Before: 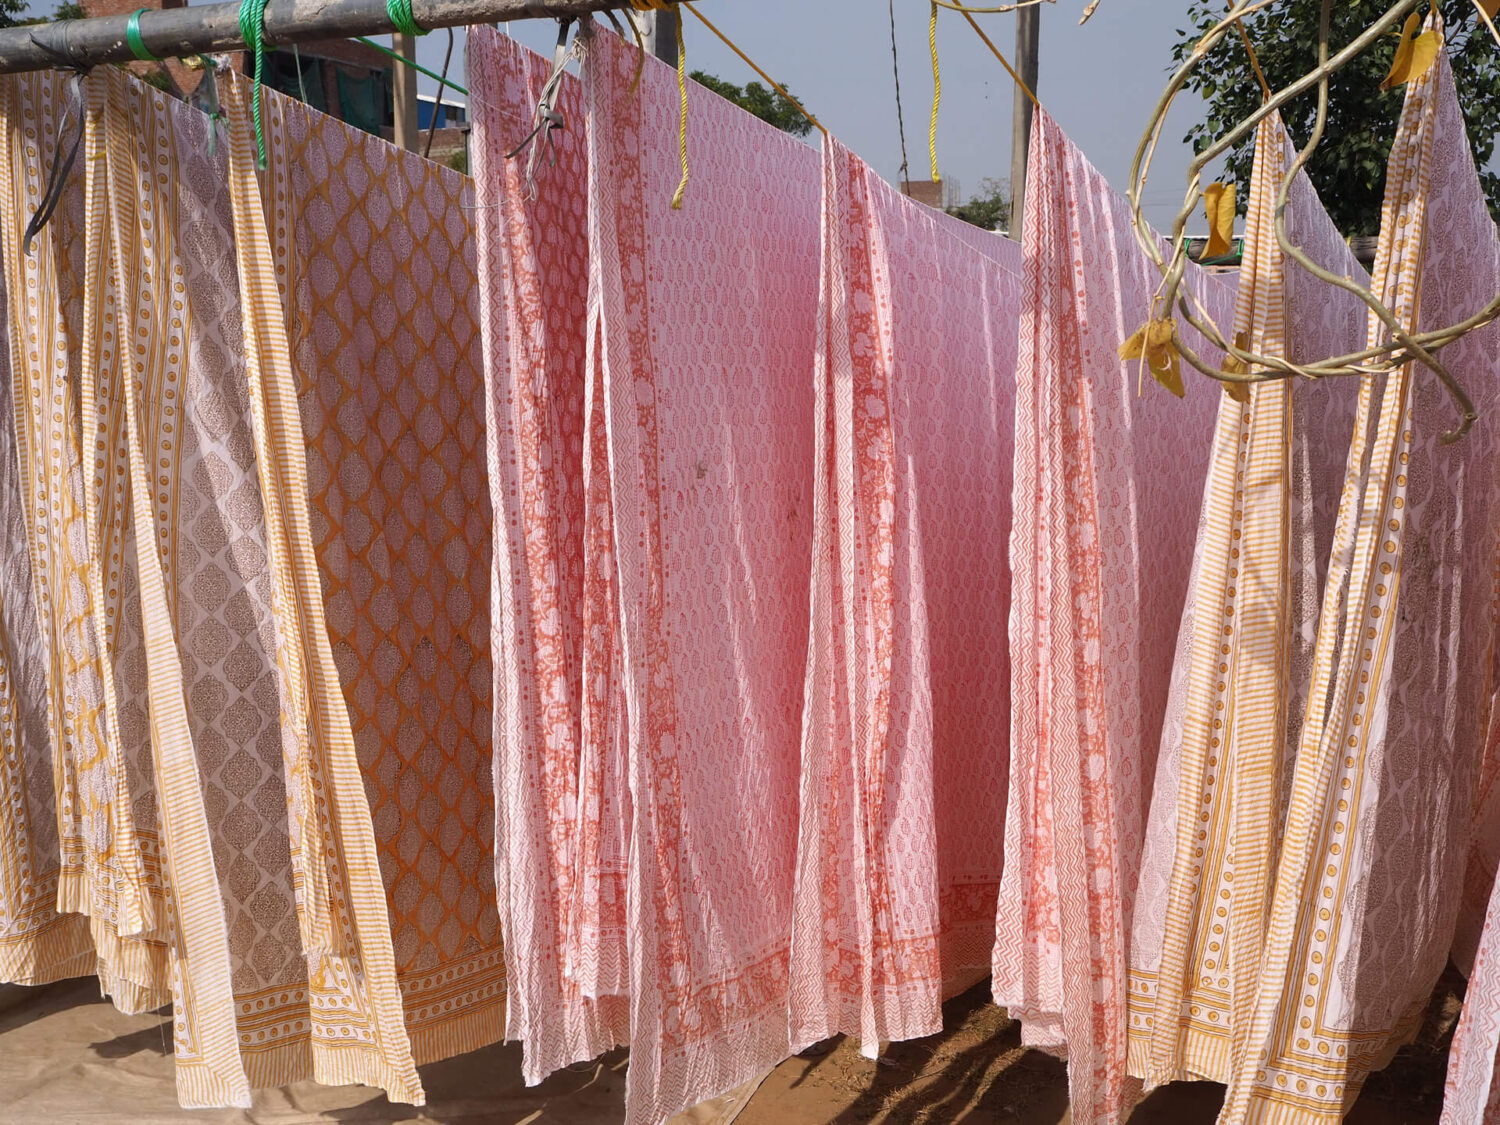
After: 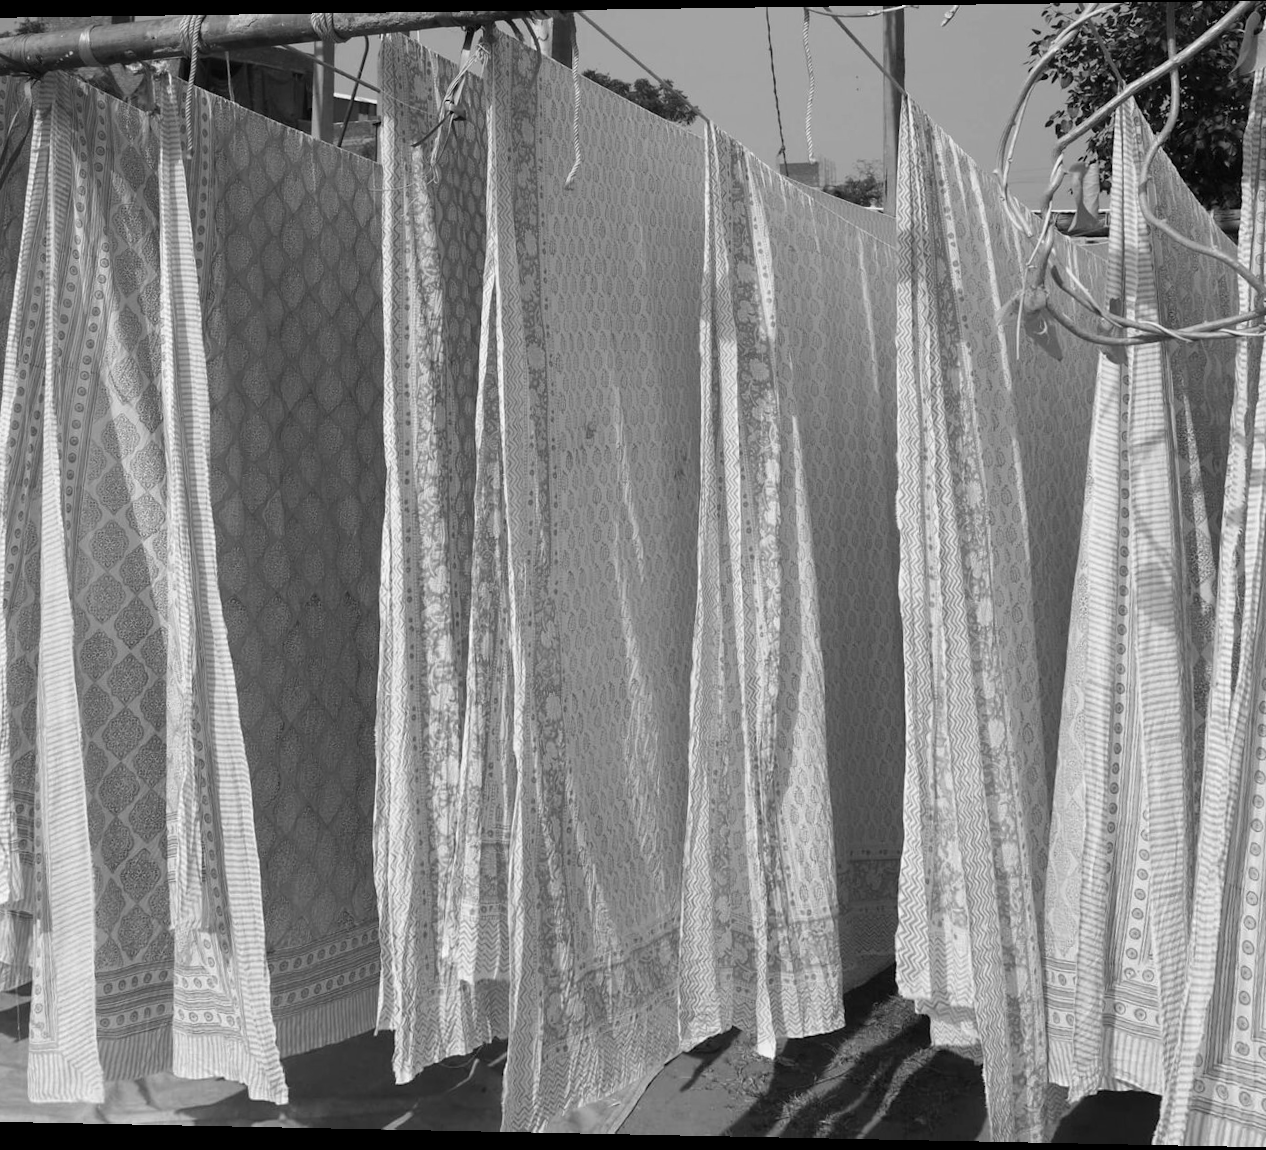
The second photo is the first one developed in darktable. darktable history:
monochrome: a 32, b 64, size 2.3
crop: left 9.88%, right 12.664%
rotate and perspective: rotation 0.128°, lens shift (vertical) -0.181, lens shift (horizontal) -0.044, shear 0.001, automatic cropping off
